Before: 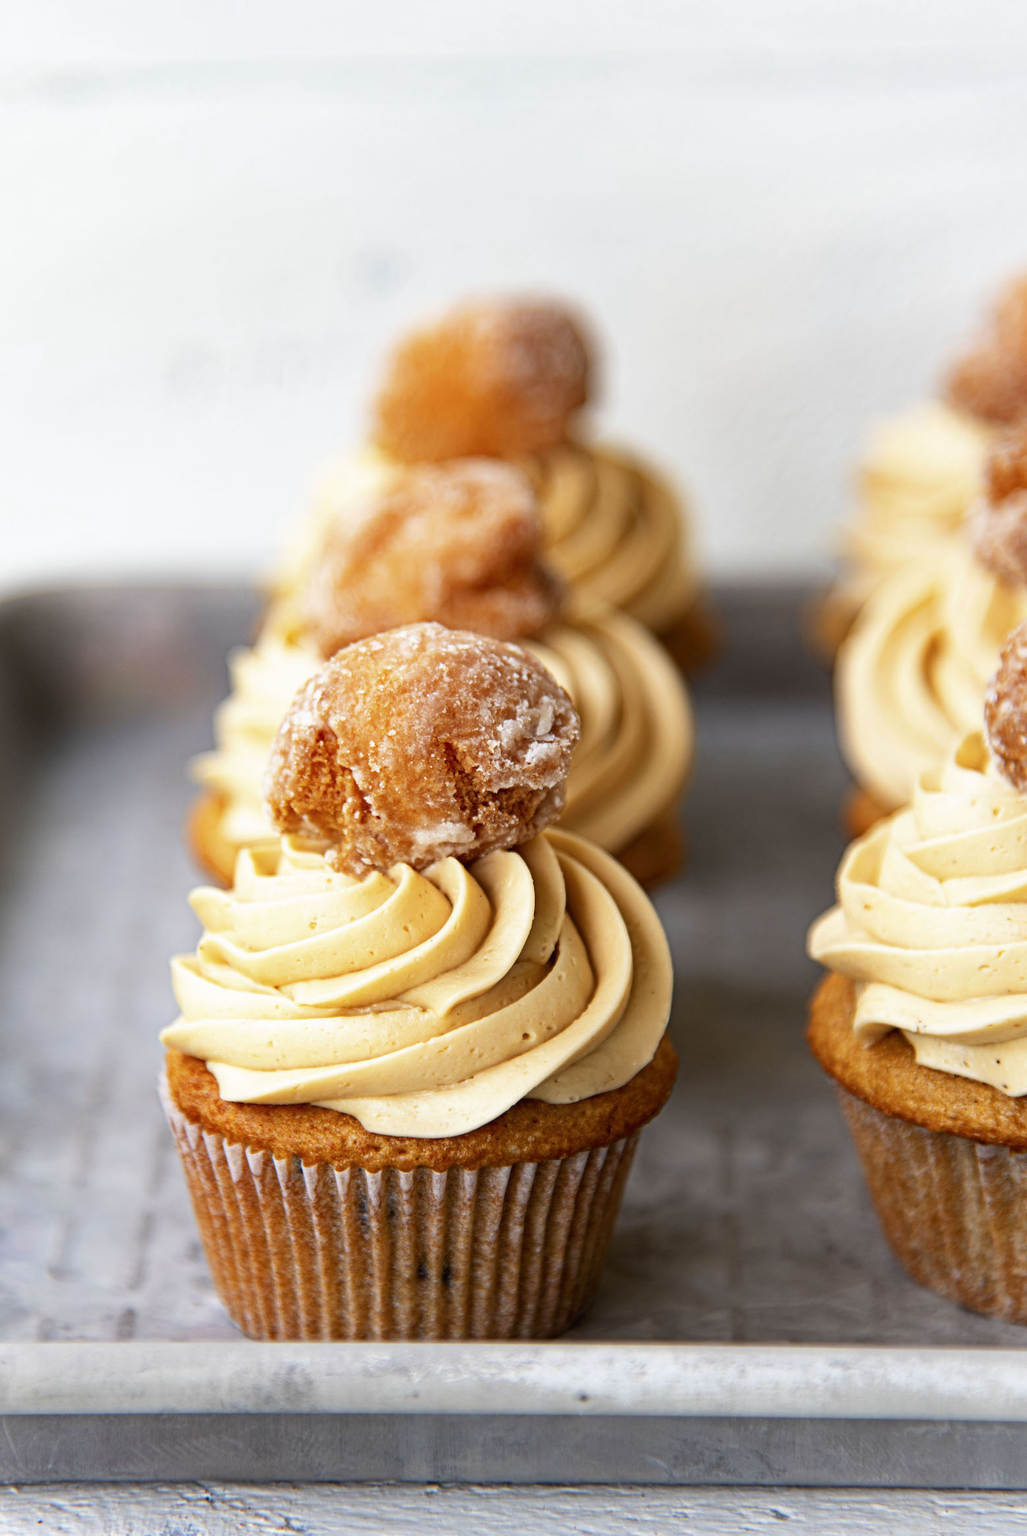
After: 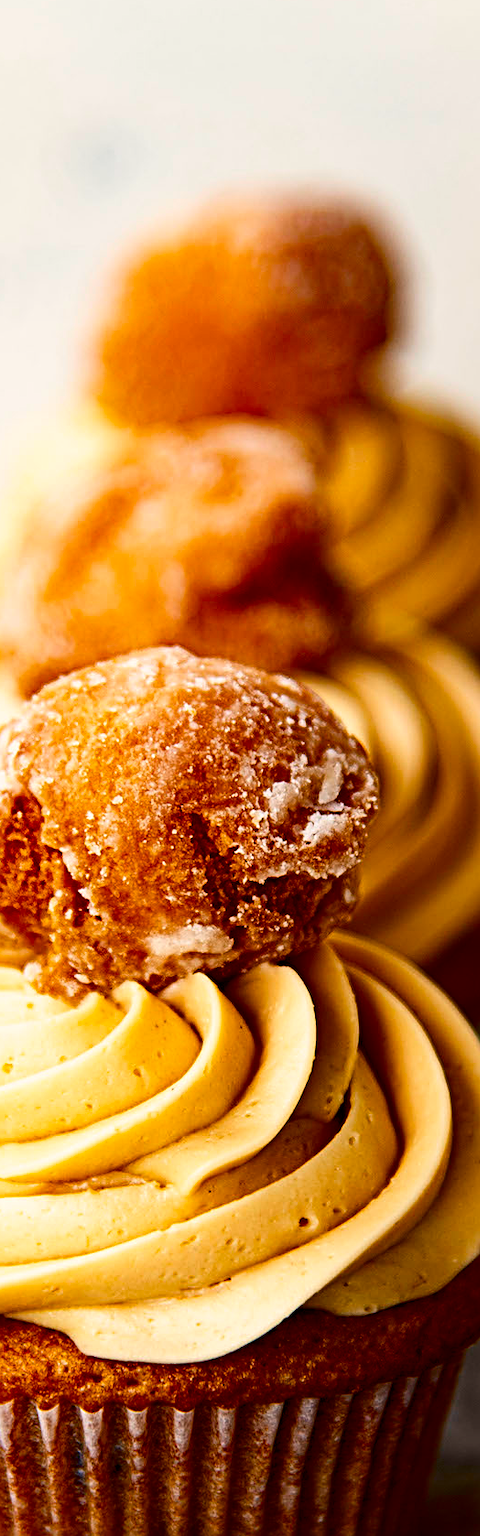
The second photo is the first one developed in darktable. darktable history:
contrast brightness saturation: contrast 0.194, brightness -0.237, saturation 0.118
crop and rotate: left 29.956%, top 10.322%, right 36.344%, bottom 17.717%
sharpen: on, module defaults
color balance rgb: shadows lift › chroma 2.029%, shadows lift › hue 217.14°, highlights gain › chroma 2.071%, highlights gain › hue 71.59°, perceptual saturation grading › global saturation 34.568%, perceptual saturation grading › highlights -25.236%, perceptual saturation grading › shadows 49.701%, global vibrance 20%
